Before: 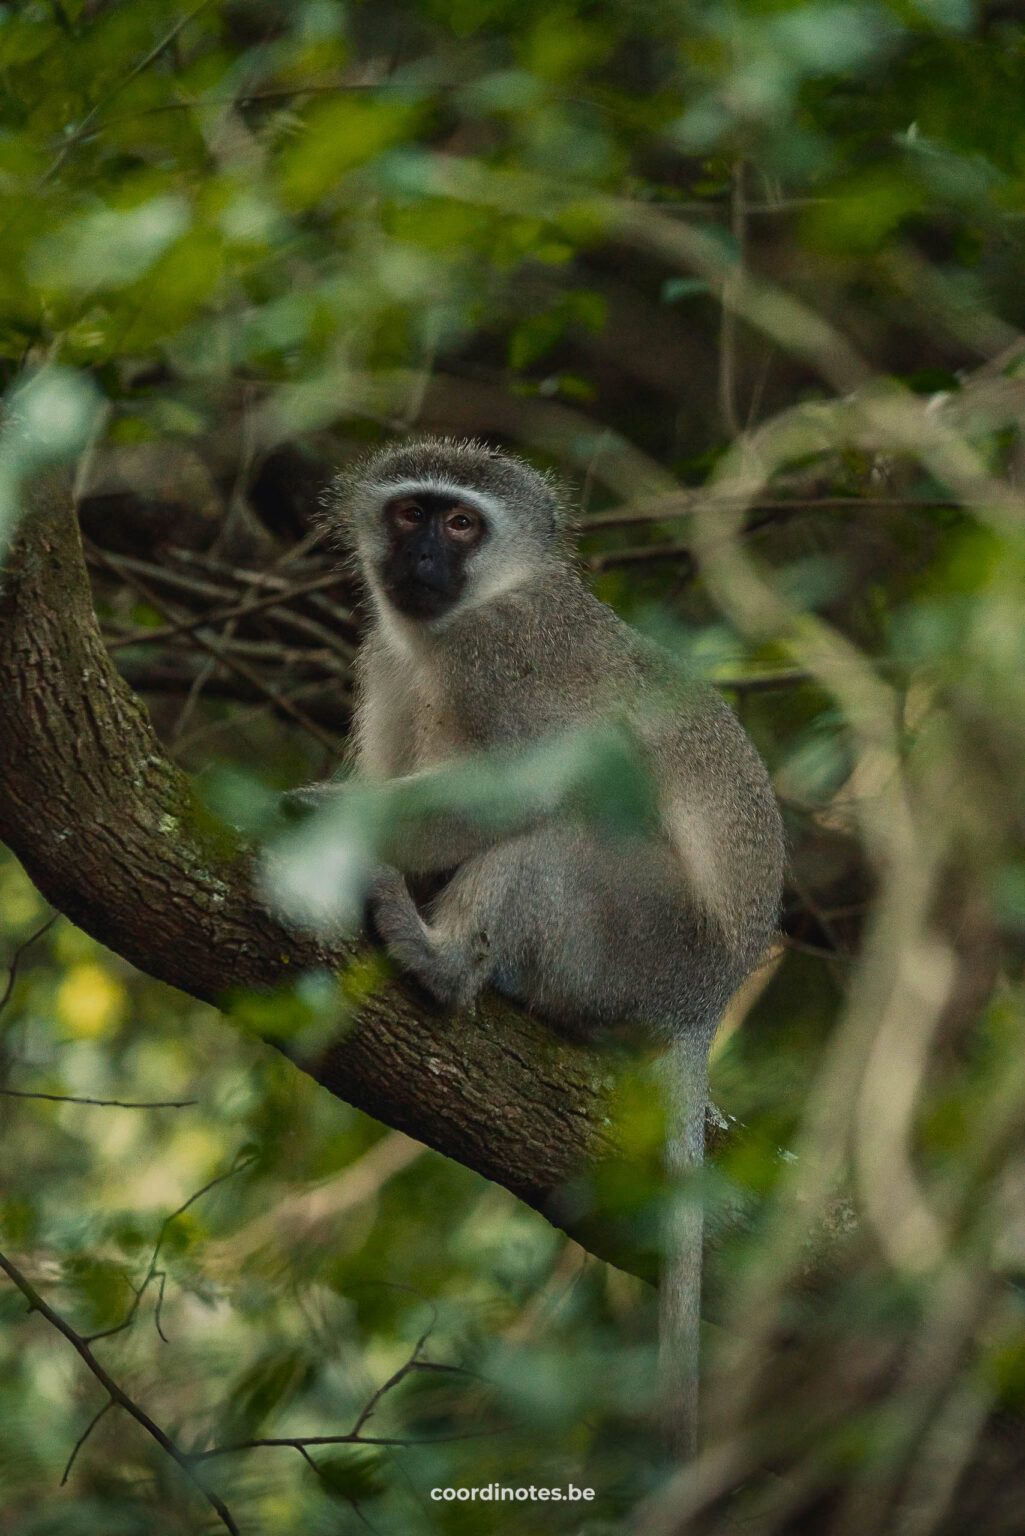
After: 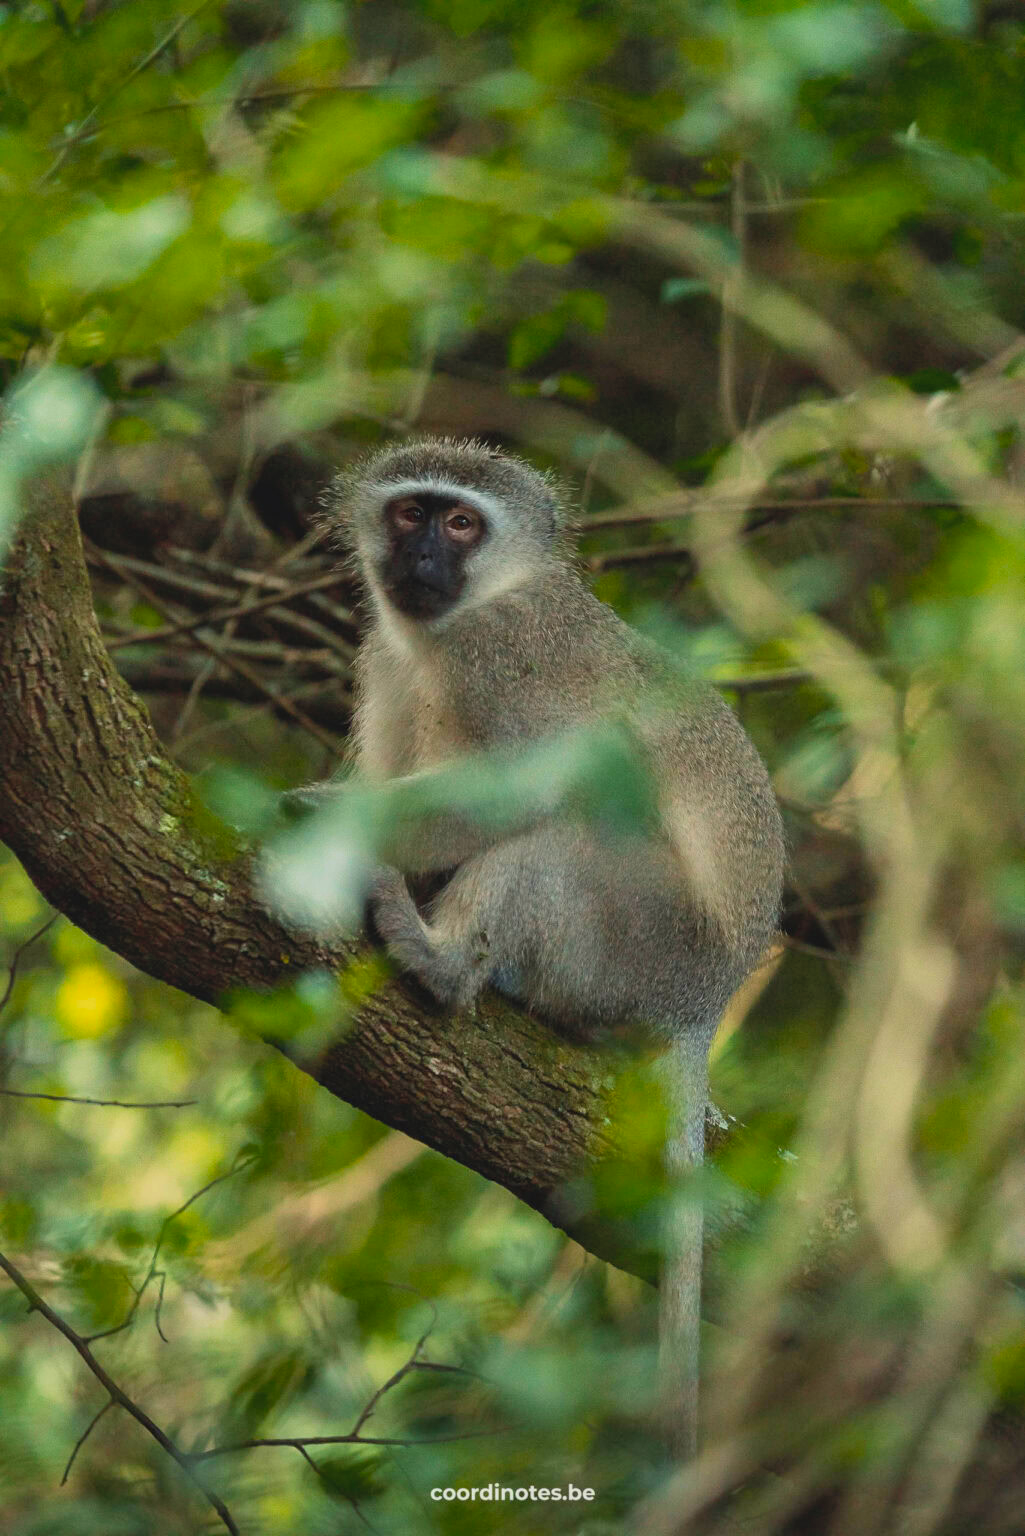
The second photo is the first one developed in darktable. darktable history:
tone equalizer: on, module defaults
contrast brightness saturation: contrast 0.07, brightness 0.18, saturation 0.4
